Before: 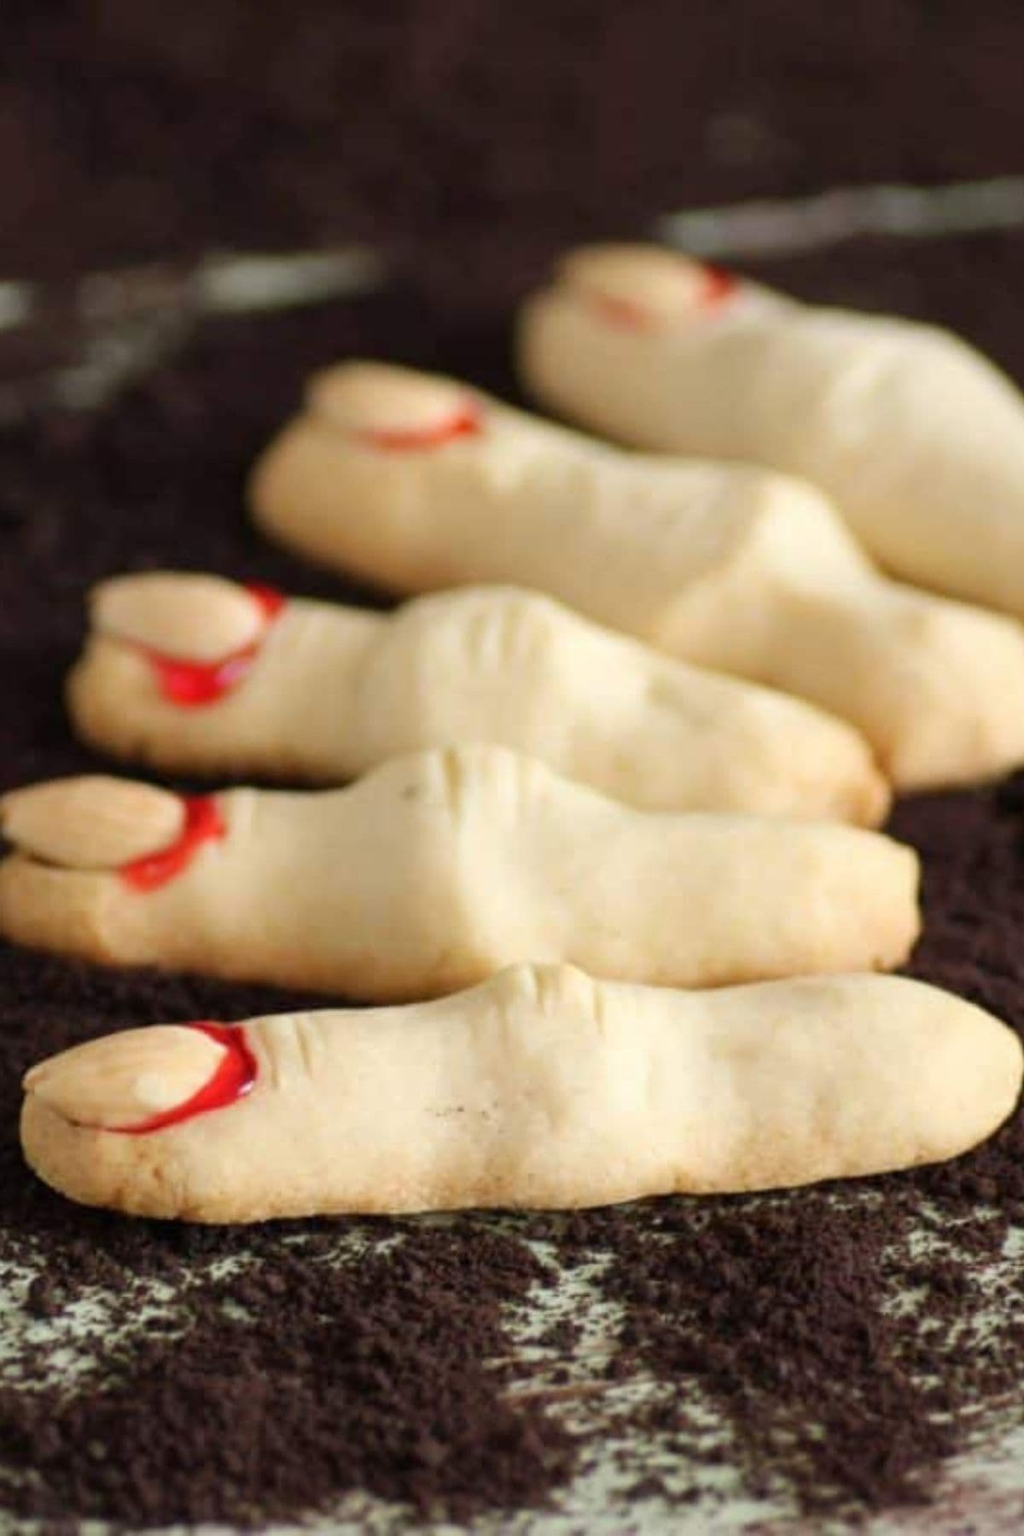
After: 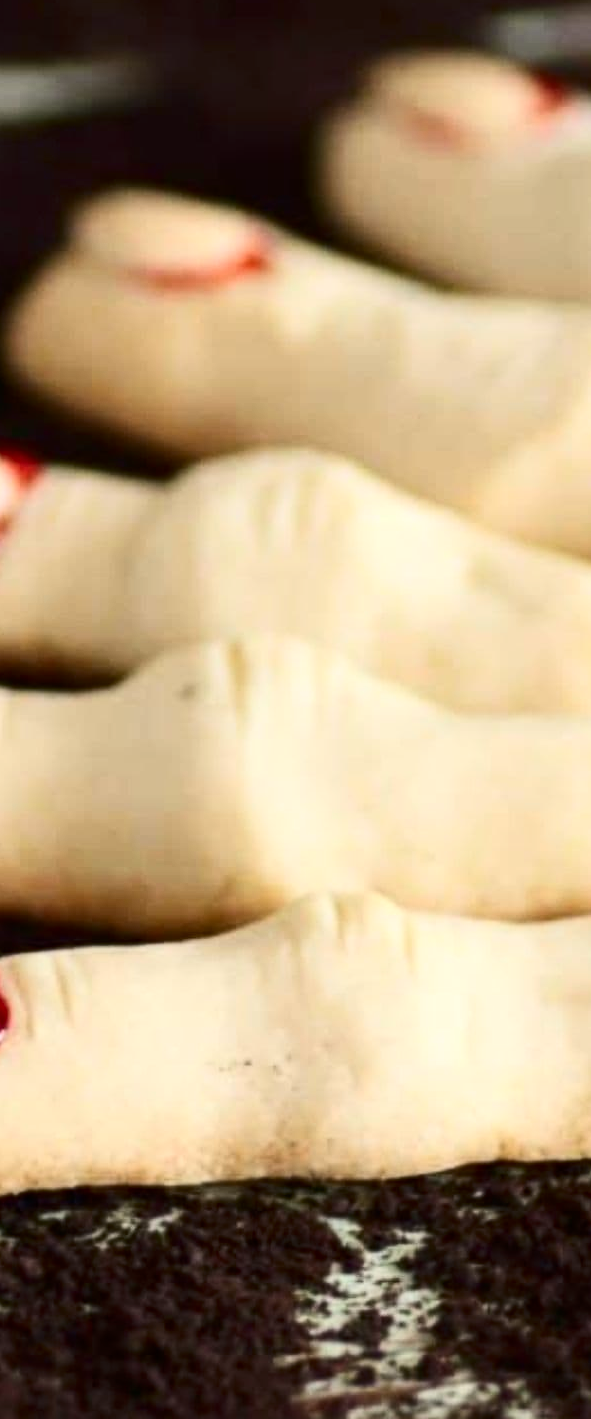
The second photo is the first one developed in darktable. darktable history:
contrast brightness saturation: contrast 0.28
crop and rotate: angle 0.019°, left 24.351%, top 13.191%, right 26.31%, bottom 7.914%
